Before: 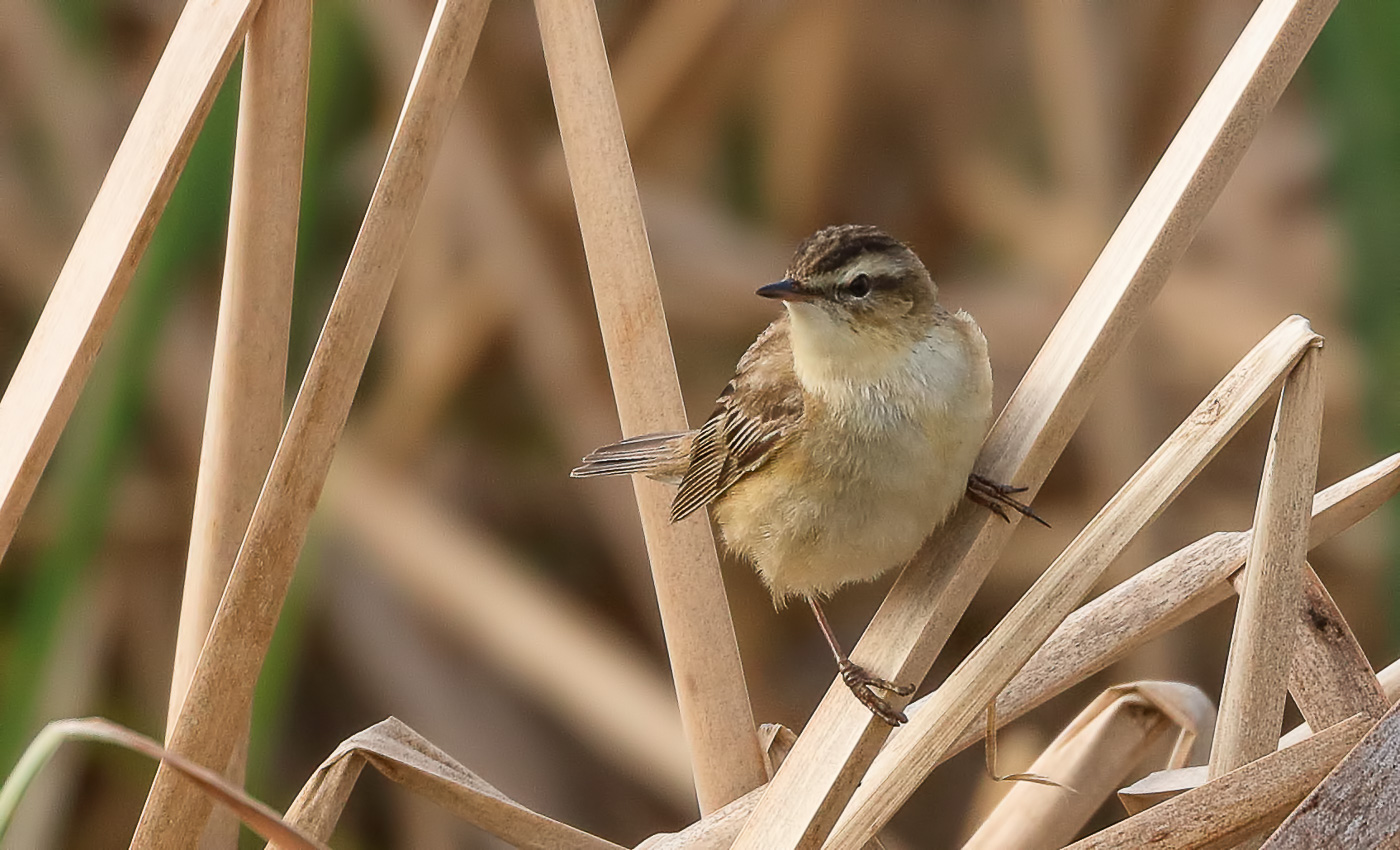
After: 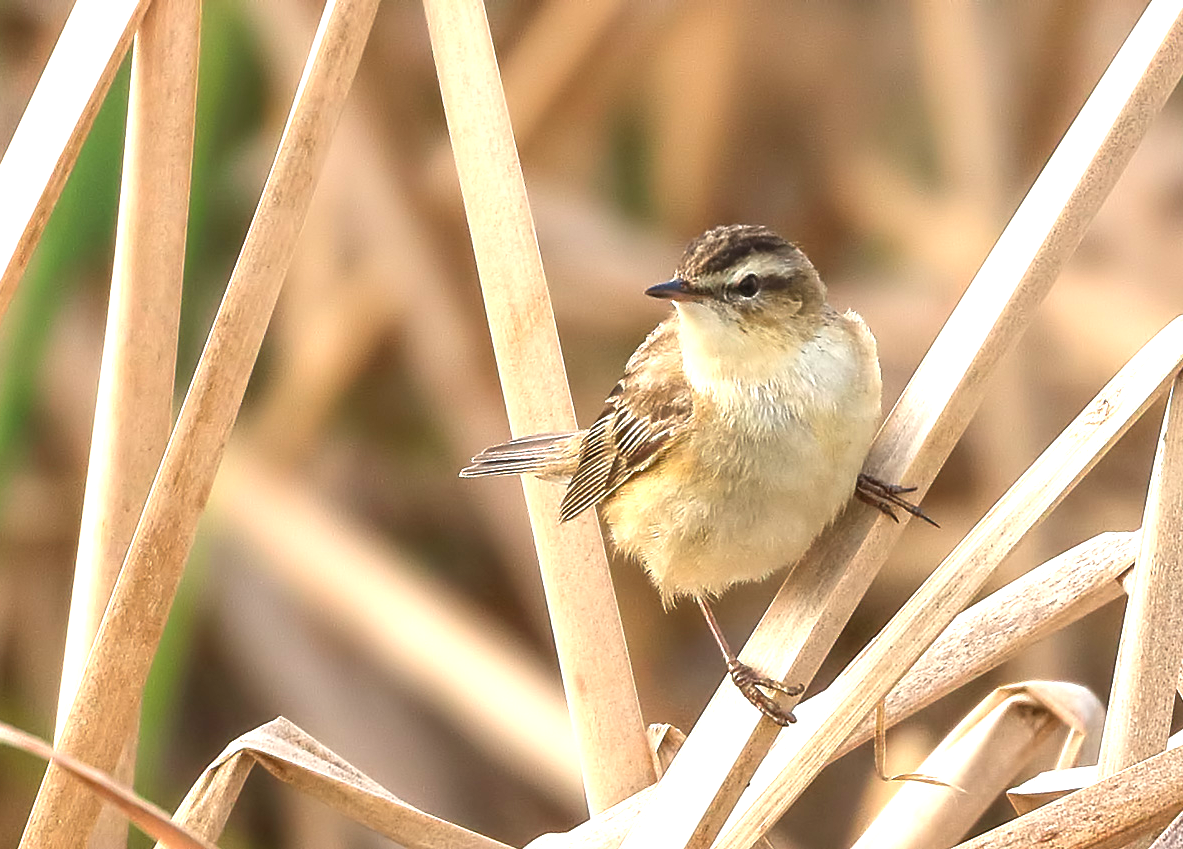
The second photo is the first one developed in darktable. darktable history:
crop: left 7.967%, right 7.482%
exposure: black level correction 0, exposure 1.17 EV, compensate highlight preservation false
